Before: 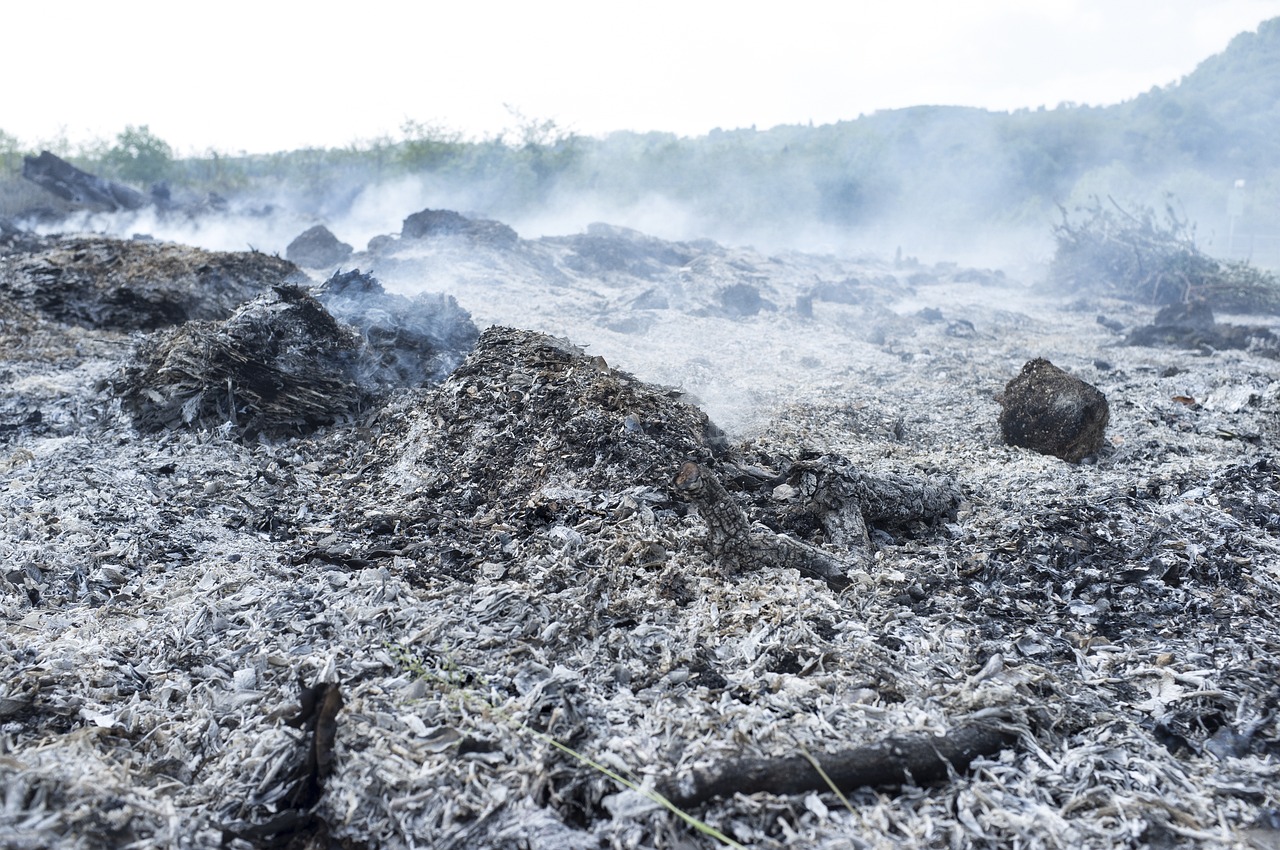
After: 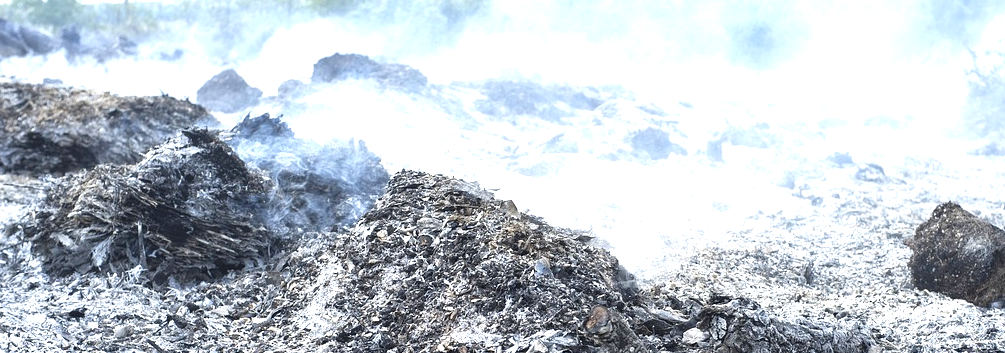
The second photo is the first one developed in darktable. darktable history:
exposure: exposure 0.943 EV, compensate highlight preservation false
crop: left 7.036%, top 18.398%, right 14.379%, bottom 40.043%
